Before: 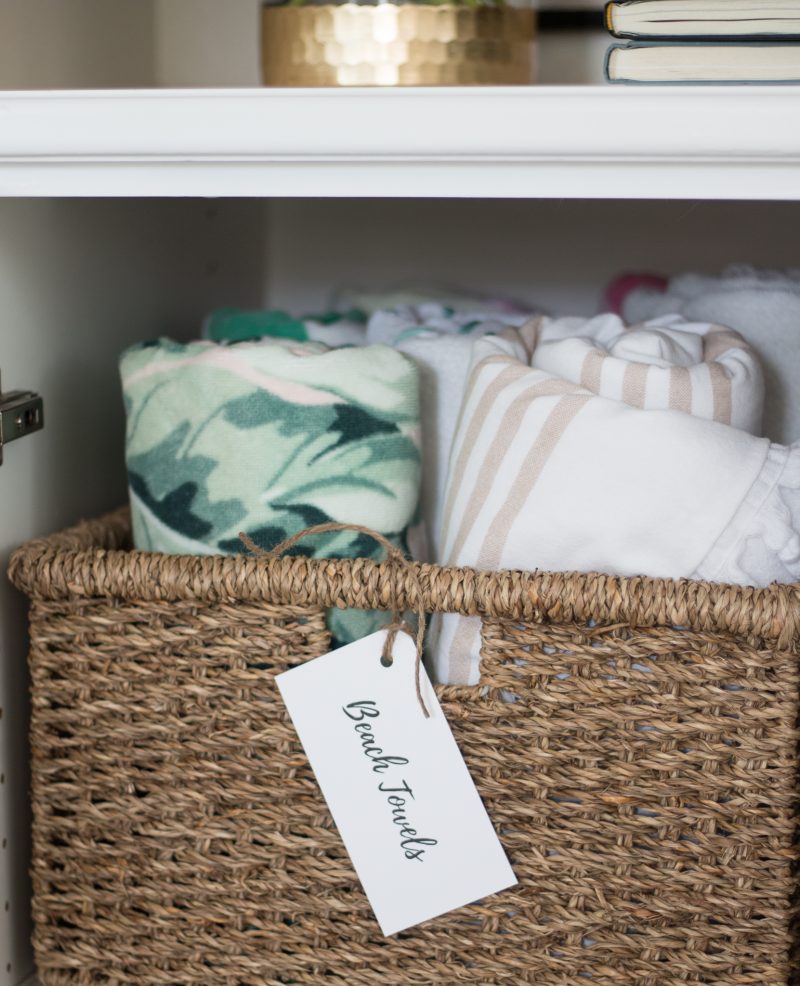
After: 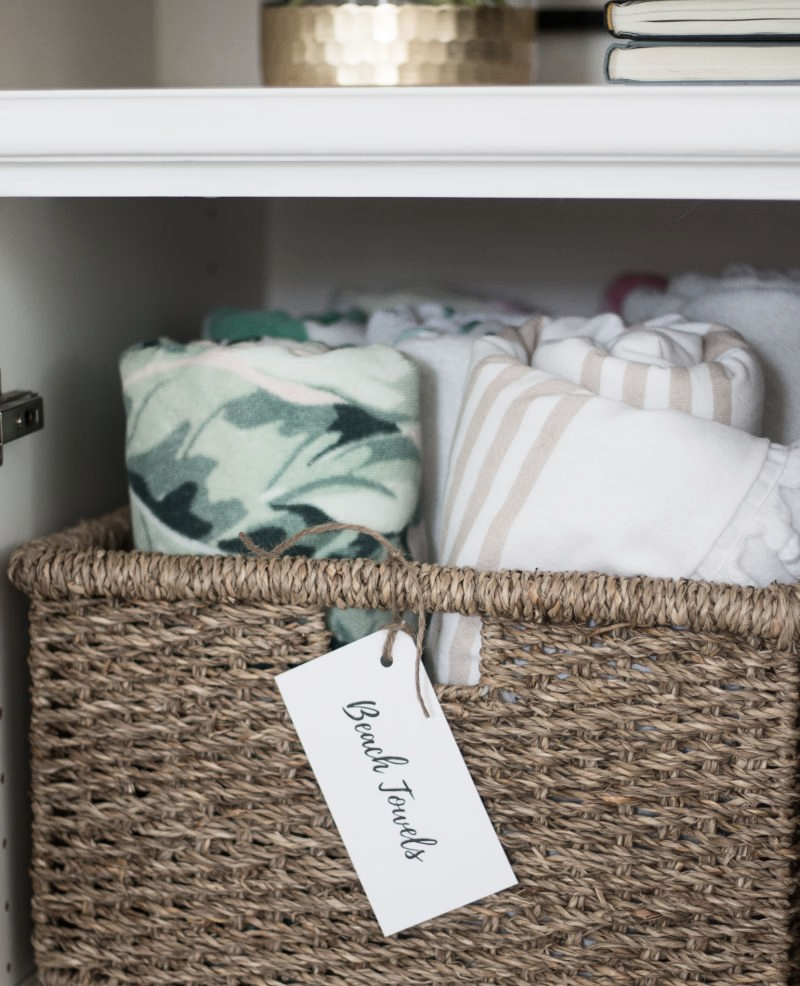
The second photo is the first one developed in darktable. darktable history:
contrast brightness saturation: contrast 0.103, saturation -0.351
shadows and highlights: radius 331.96, shadows 54.87, highlights -99.96, compress 94.5%, soften with gaussian
